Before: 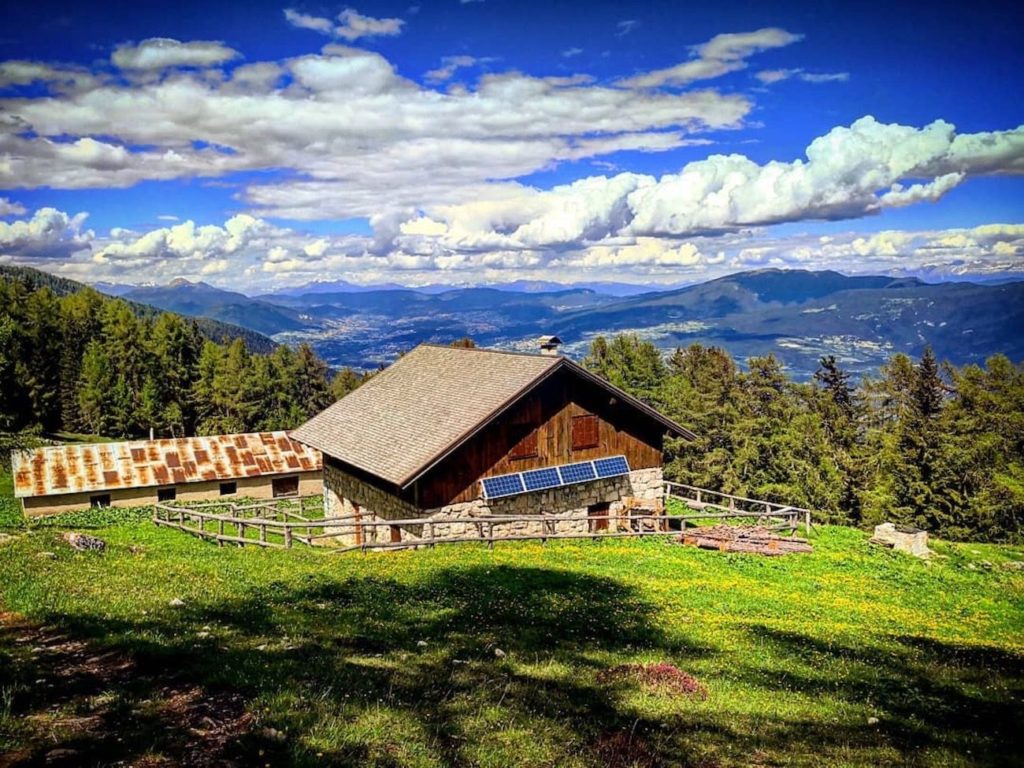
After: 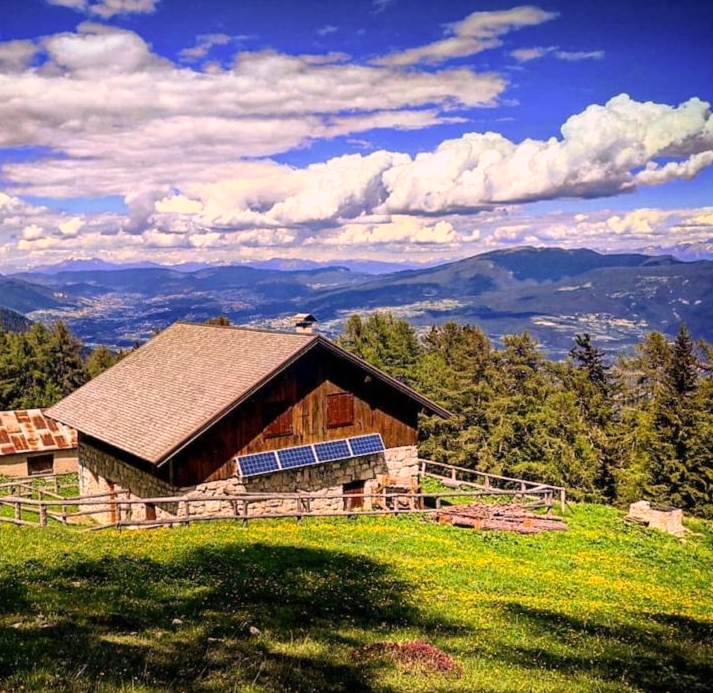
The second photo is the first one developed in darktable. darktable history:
crop and rotate: left 23.967%, top 2.871%, right 6.339%, bottom 6.872%
exposure: compensate highlight preservation false
color correction: highlights a* 14.65, highlights b* 4.88
